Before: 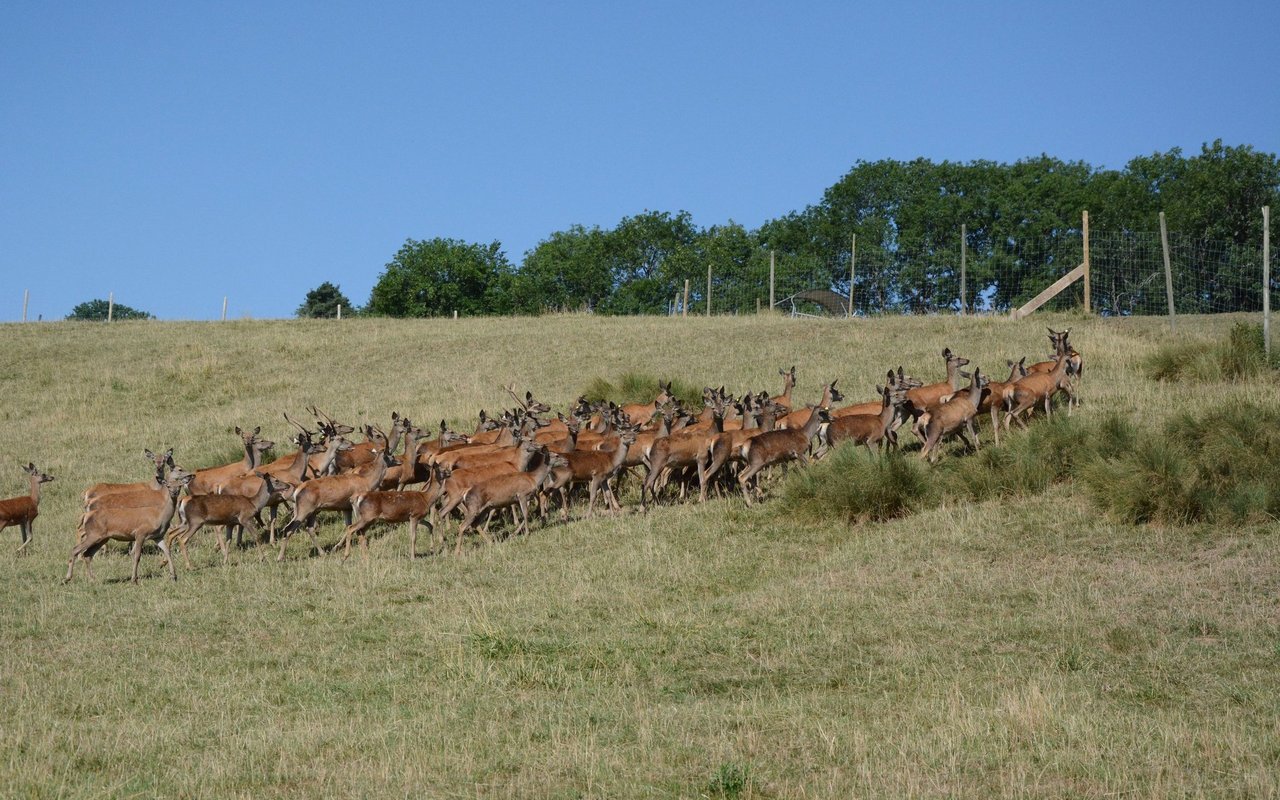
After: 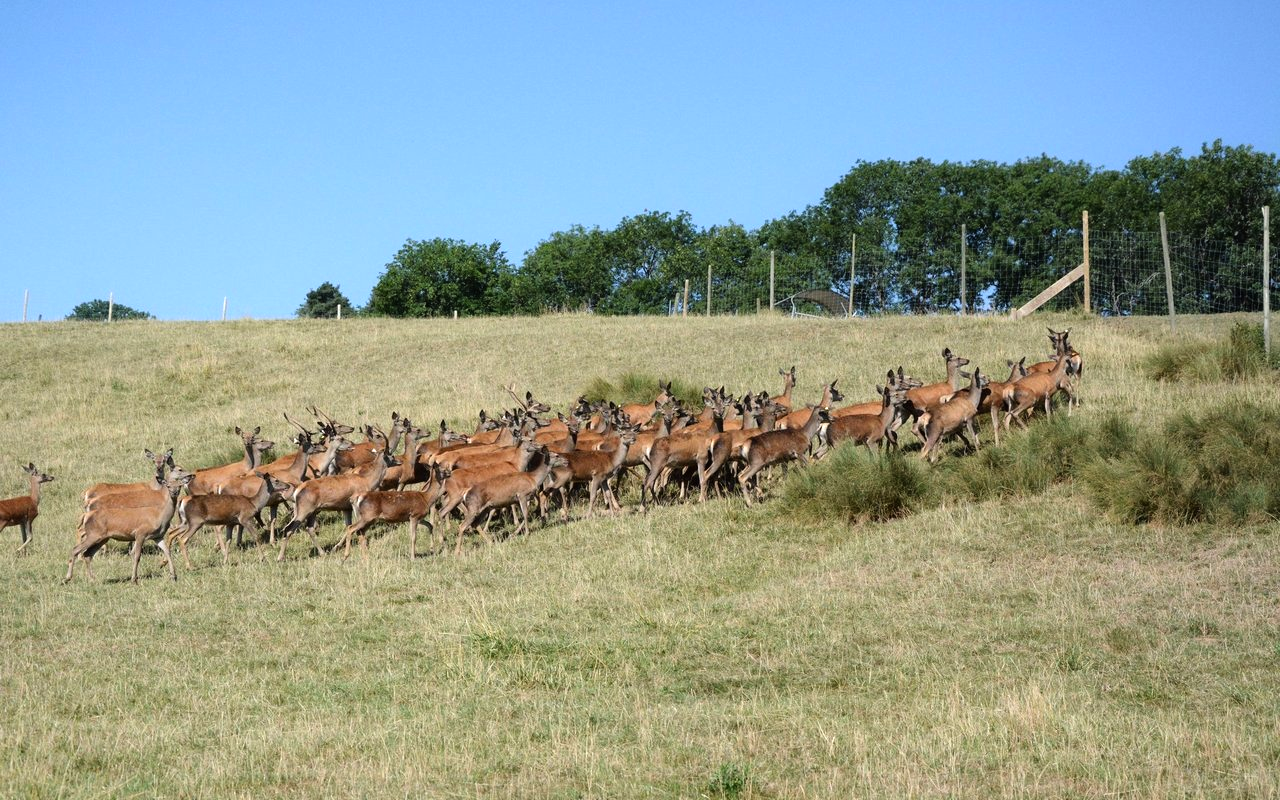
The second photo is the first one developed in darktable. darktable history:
tone equalizer: -8 EV -0.712 EV, -7 EV -0.673 EV, -6 EV -0.579 EV, -5 EV -0.392 EV, -3 EV 0.371 EV, -2 EV 0.6 EV, -1 EV 0.689 EV, +0 EV 0.772 EV
